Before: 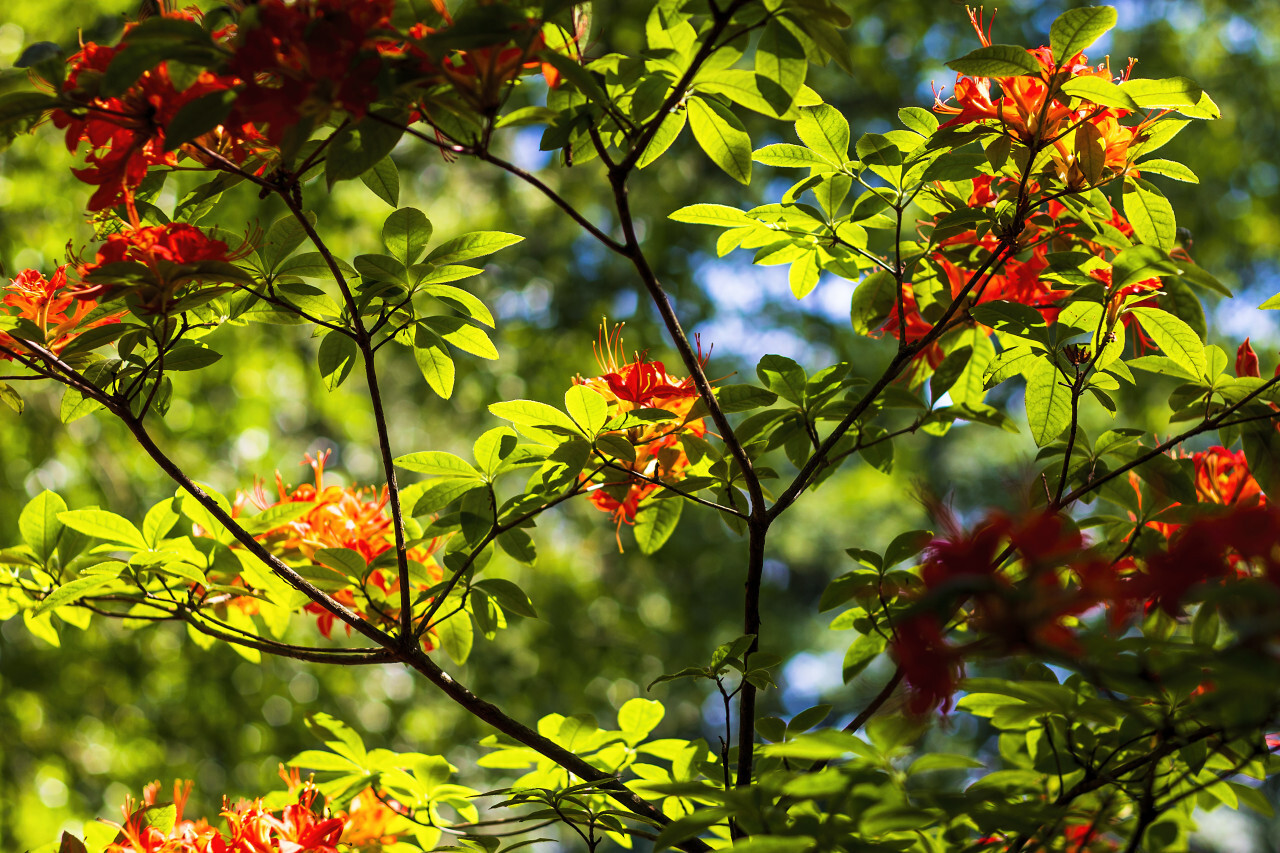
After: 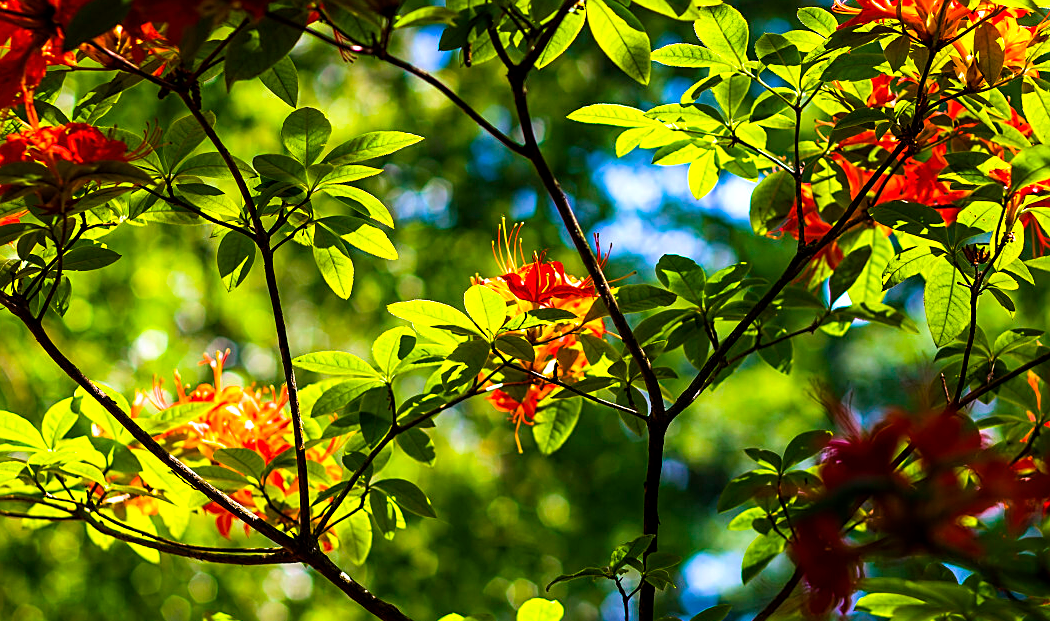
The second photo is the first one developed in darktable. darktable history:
sharpen: on, module defaults
color balance rgb: shadows lift › luminance -7.886%, shadows lift › chroma 2.338%, shadows lift › hue 201.26°, highlights gain › luminance 16.652%, highlights gain › chroma 2.889%, highlights gain › hue 261.58°, perceptual saturation grading › global saturation 19.64%, global vibrance 15.1%
crop: left 7.908%, top 11.772%, right 10.049%, bottom 15.413%
